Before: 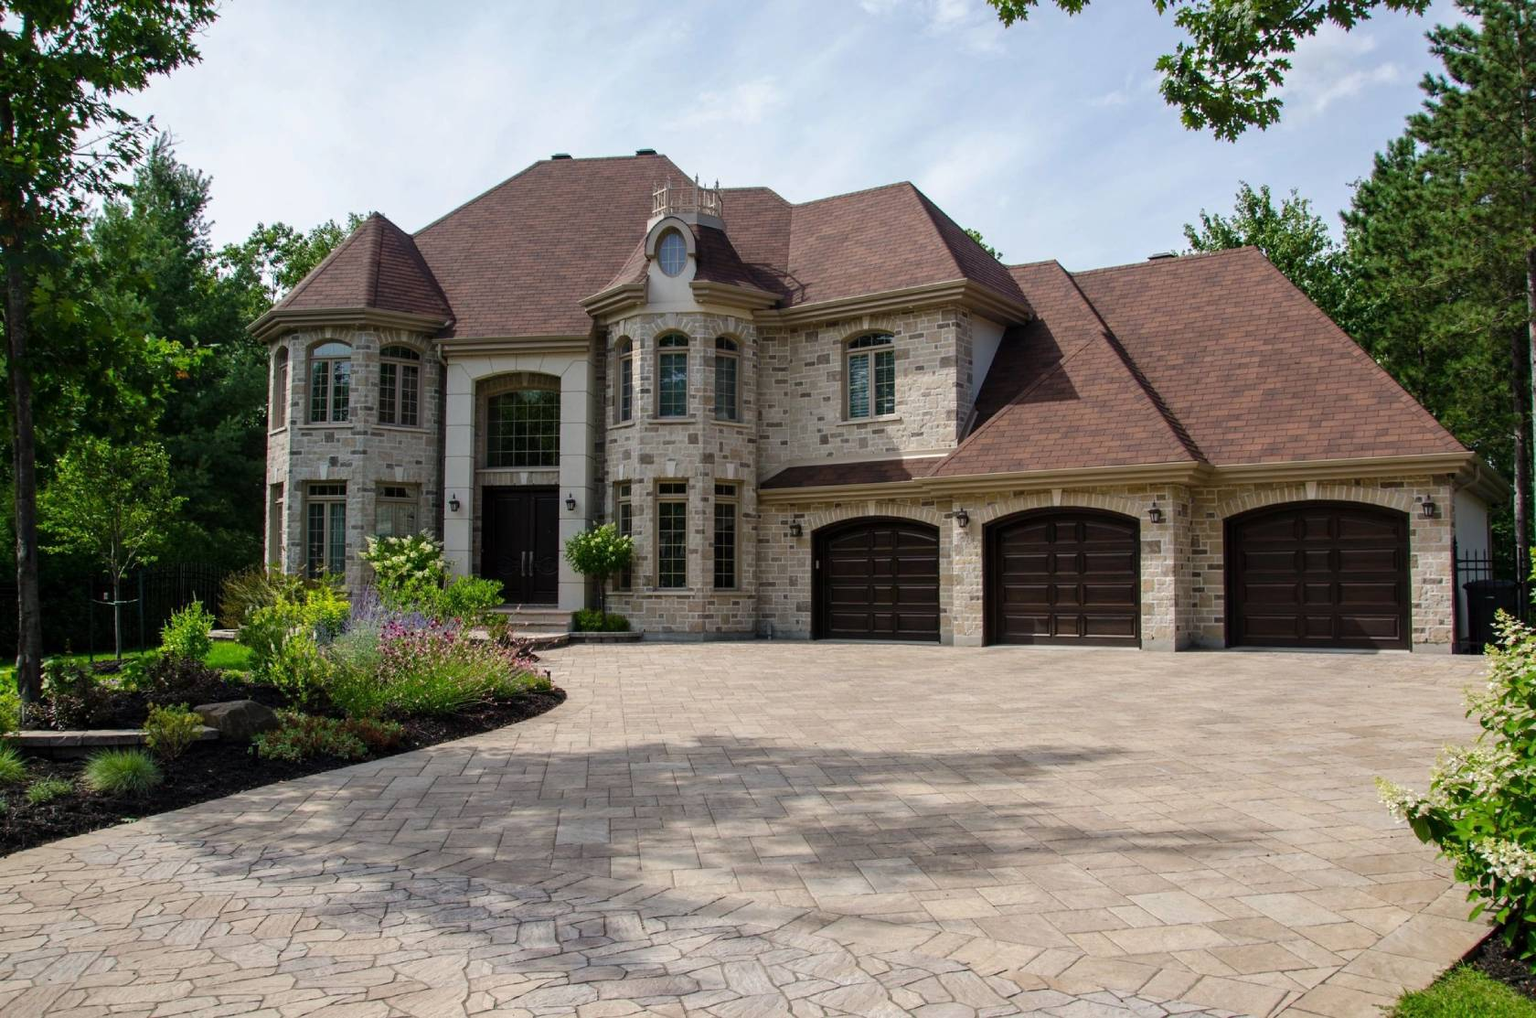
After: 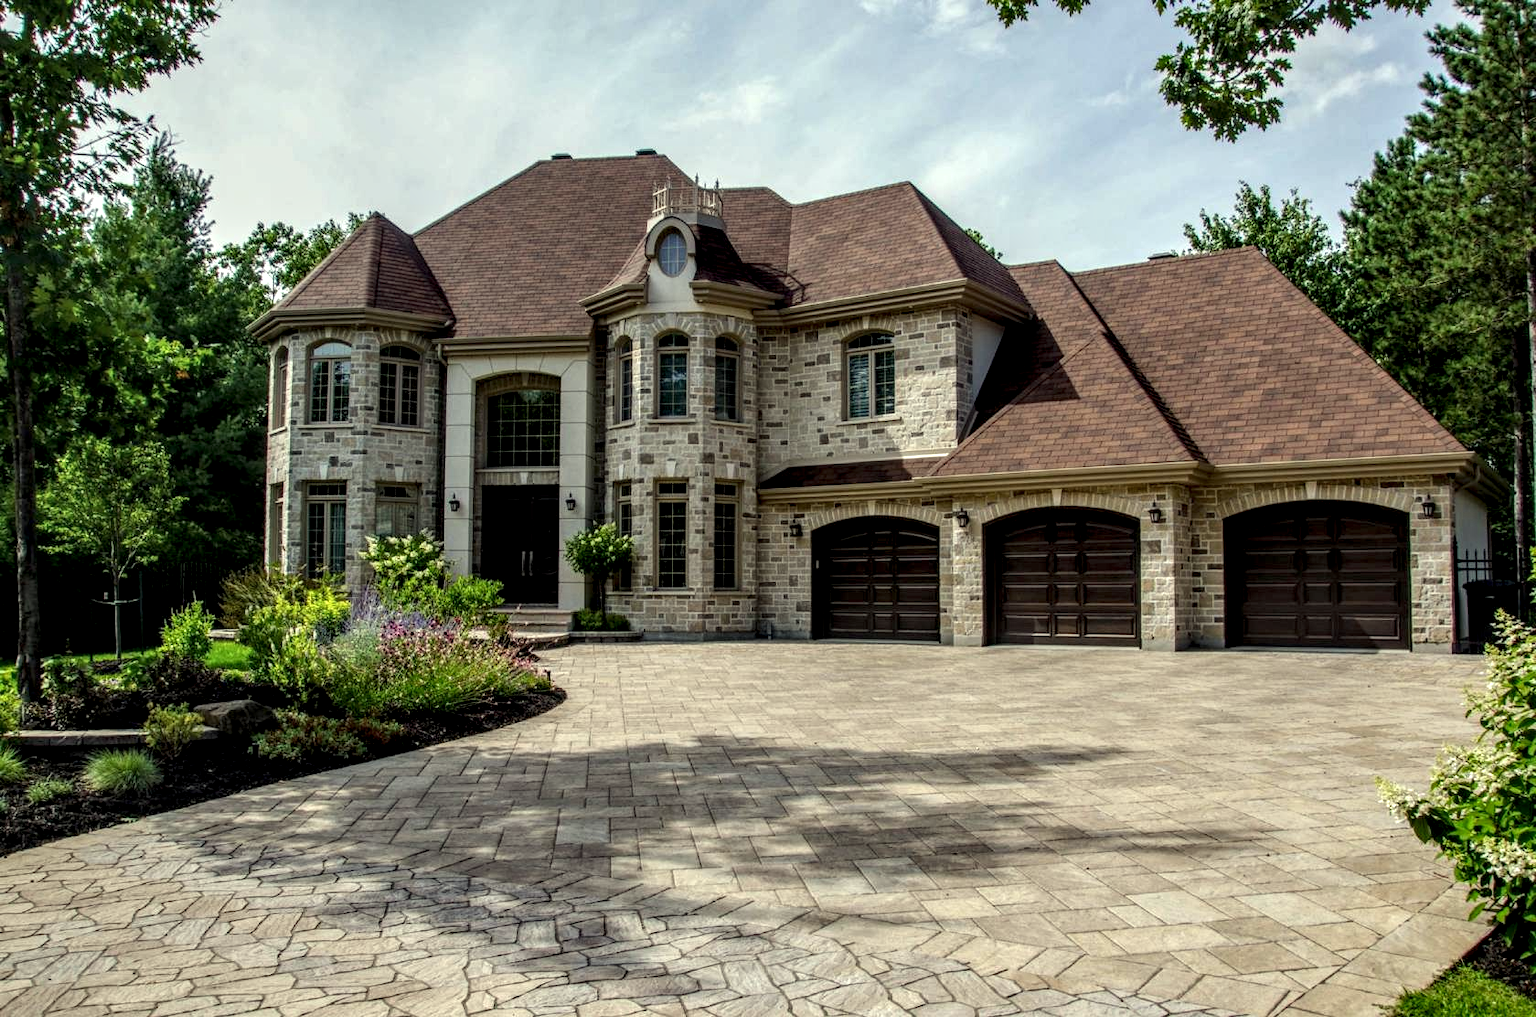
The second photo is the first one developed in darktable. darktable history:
color correction: highlights a* -4.23, highlights b* 7.26
local contrast: highlights 5%, shadows 0%, detail 182%
